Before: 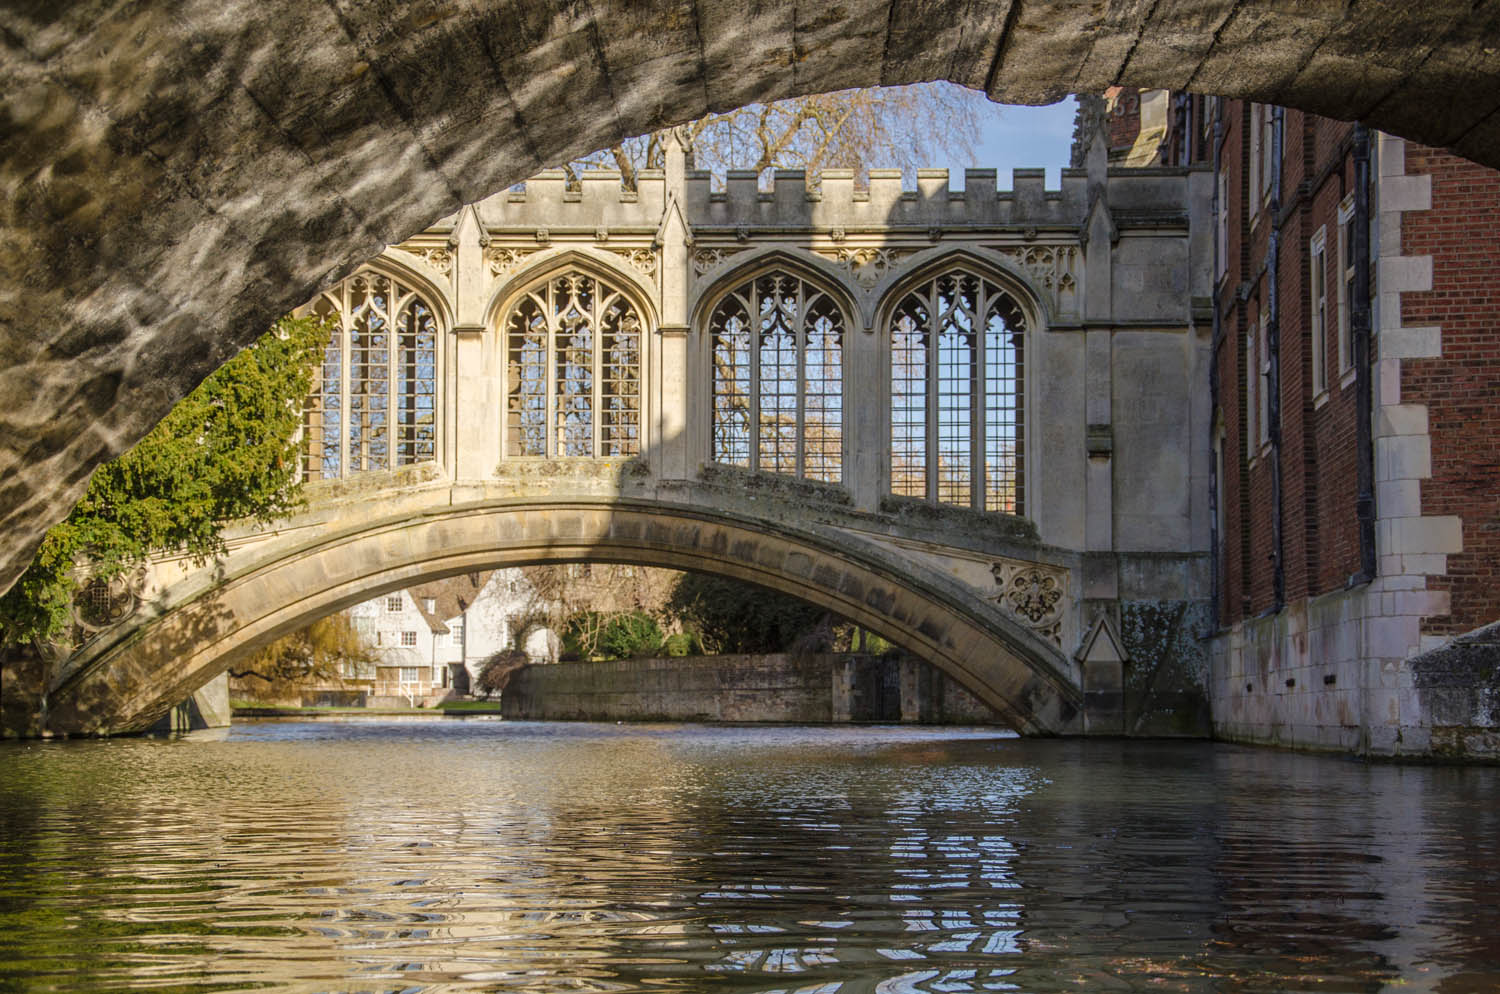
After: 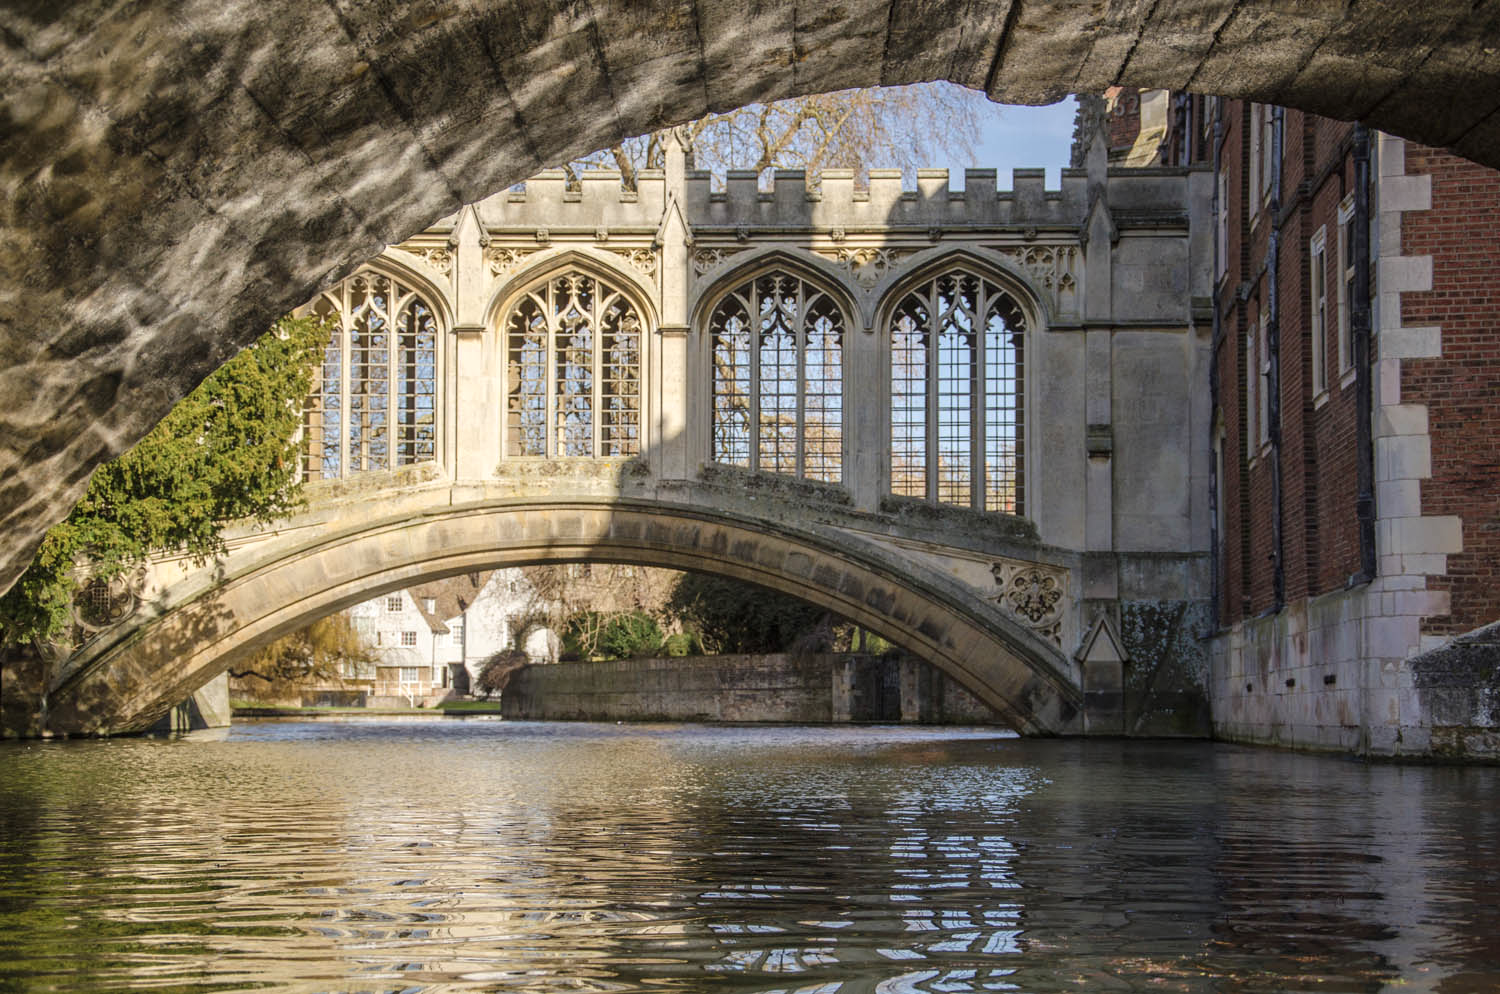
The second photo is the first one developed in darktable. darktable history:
color correction: saturation 0.85
exposure: exposure 0.081 EV, compensate highlight preservation false
tone equalizer: on, module defaults
base curve: curves: ch0 [(0, 0) (0.472, 0.508) (1, 1)]
